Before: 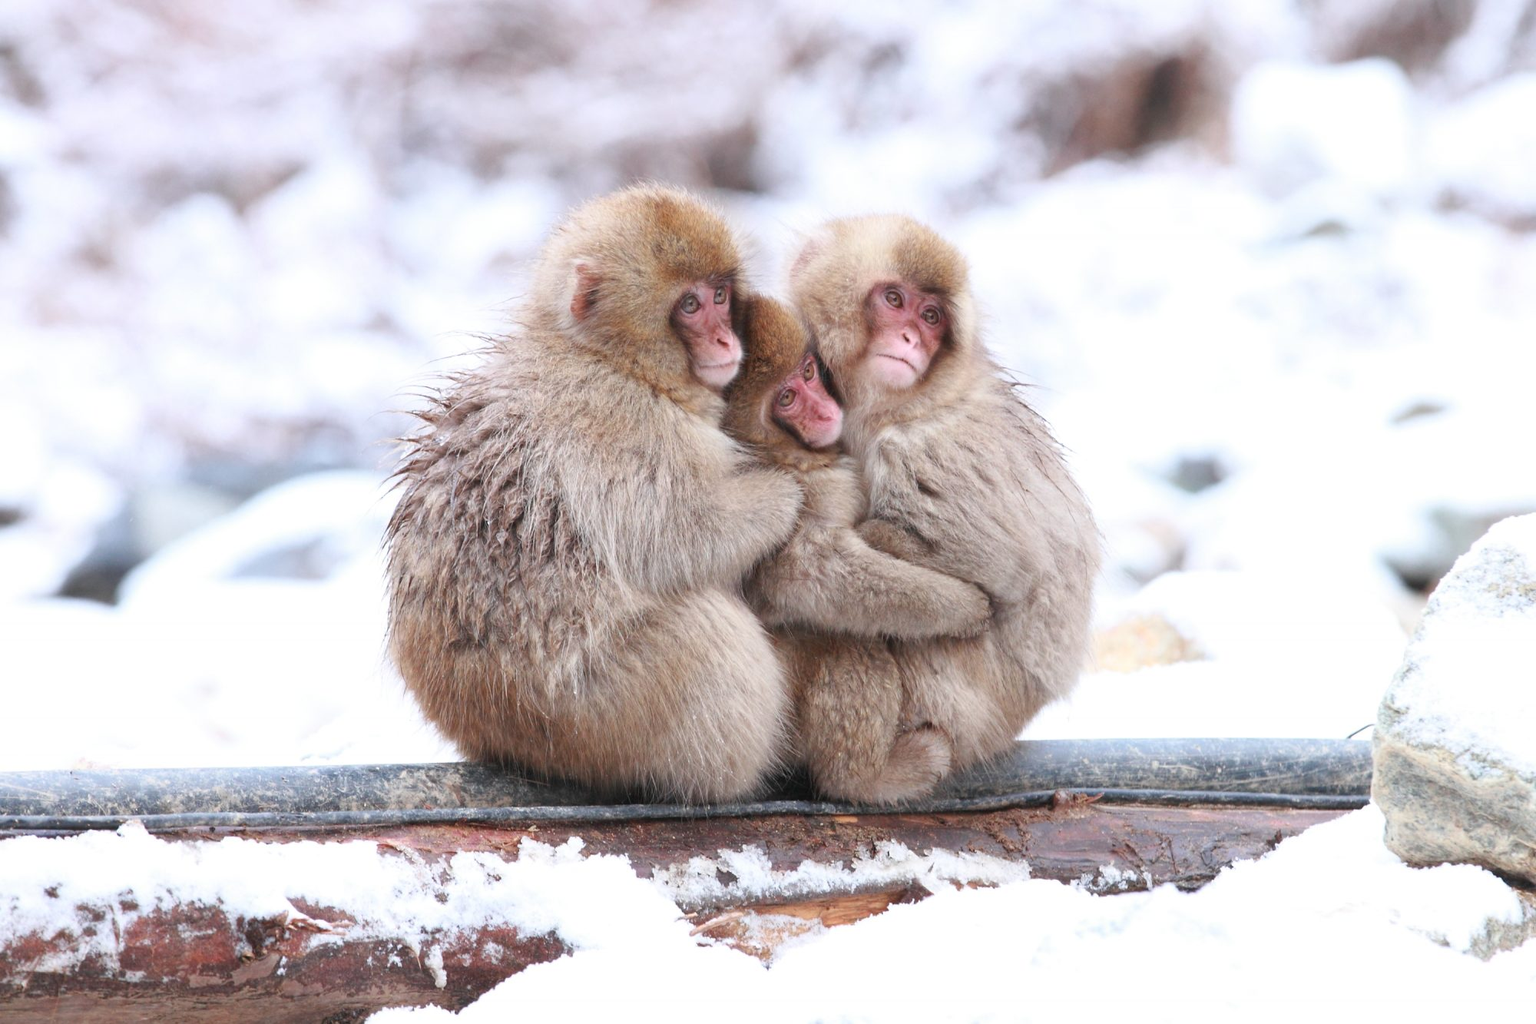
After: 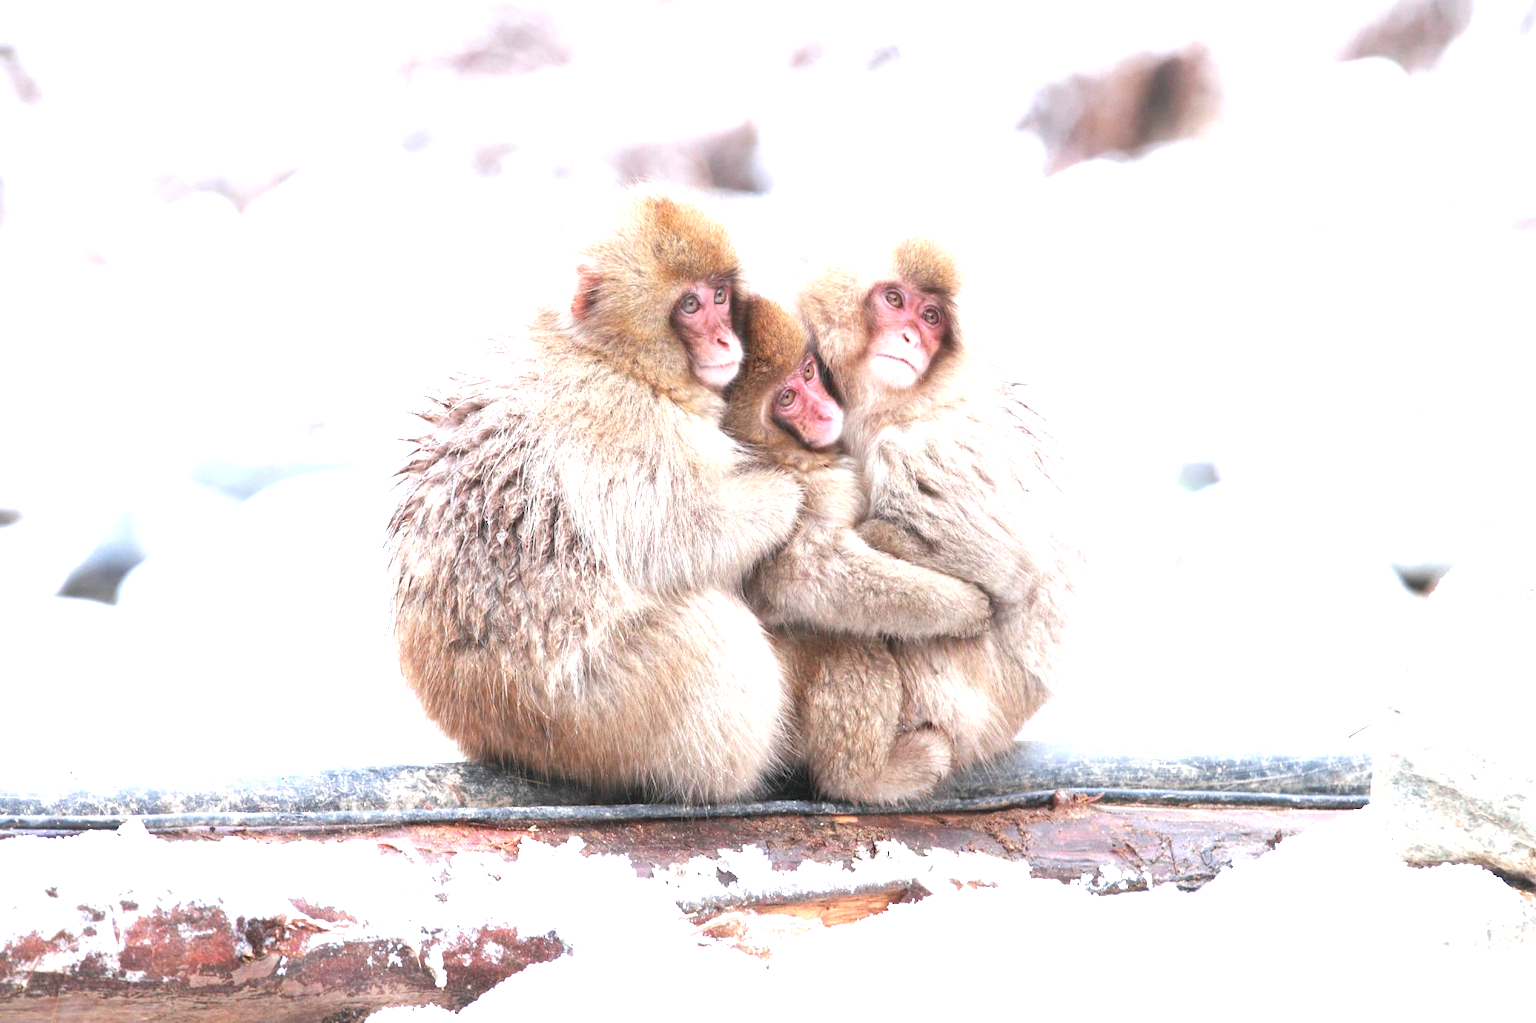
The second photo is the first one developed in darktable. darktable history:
exposure: black level correction 0, exposure 1.1 EV, compensate highlight preservation false
white balance: emerald 1
